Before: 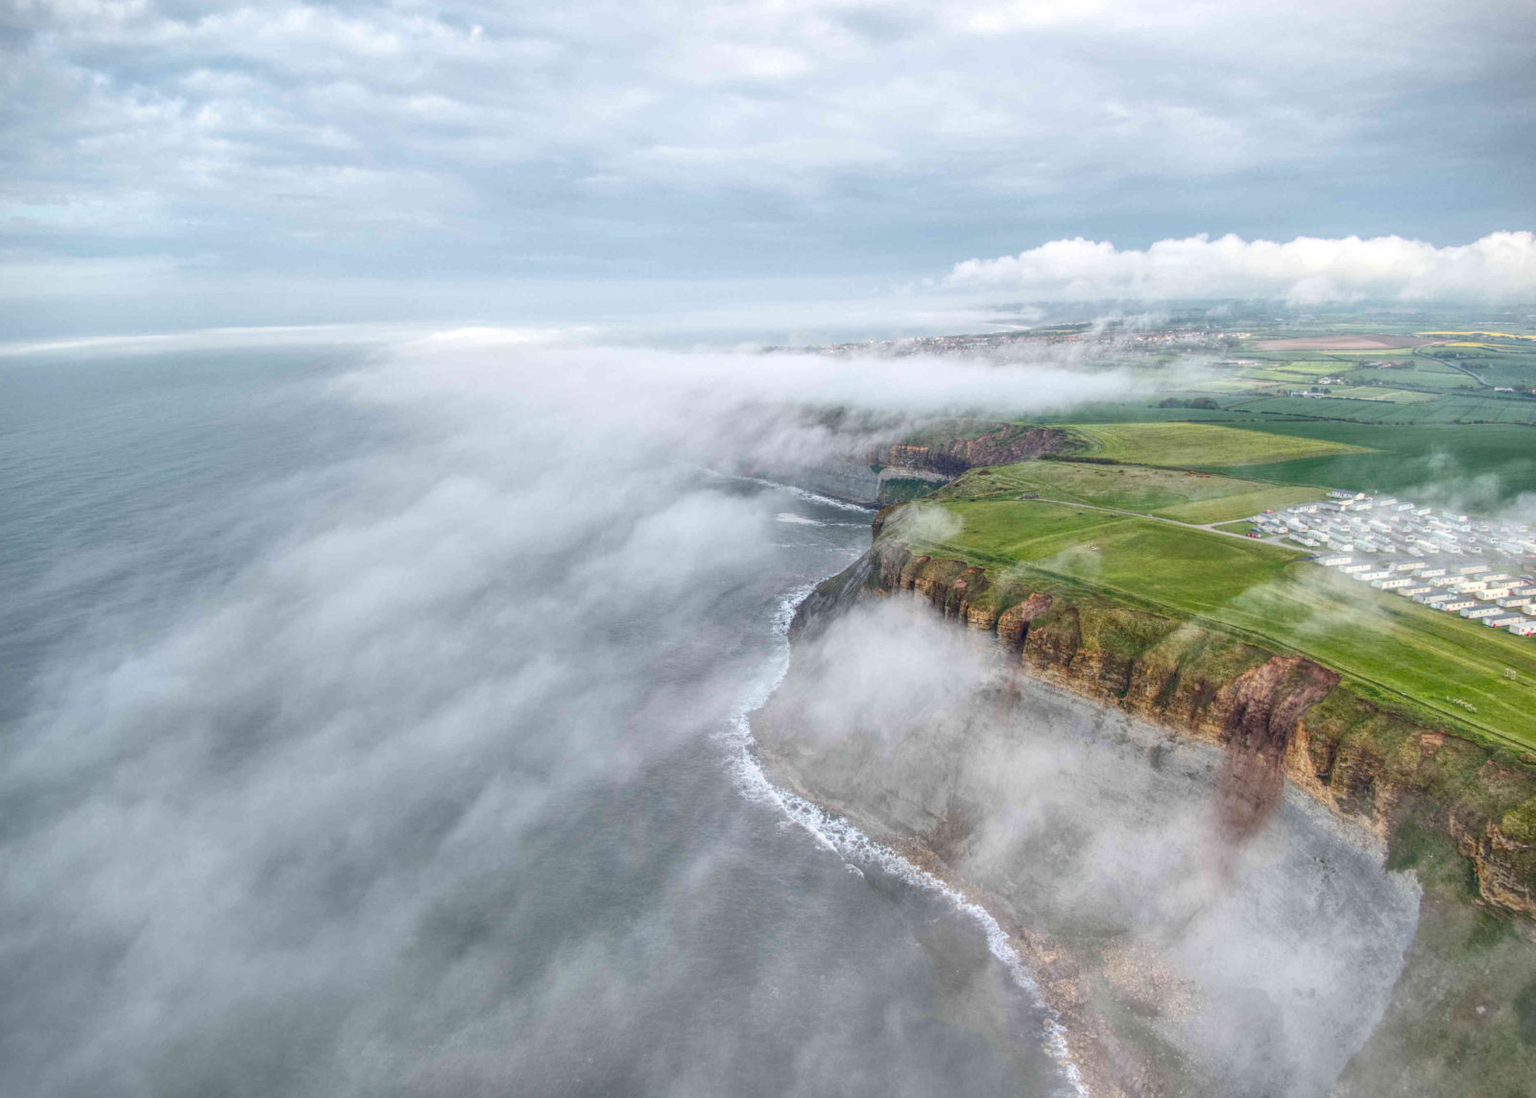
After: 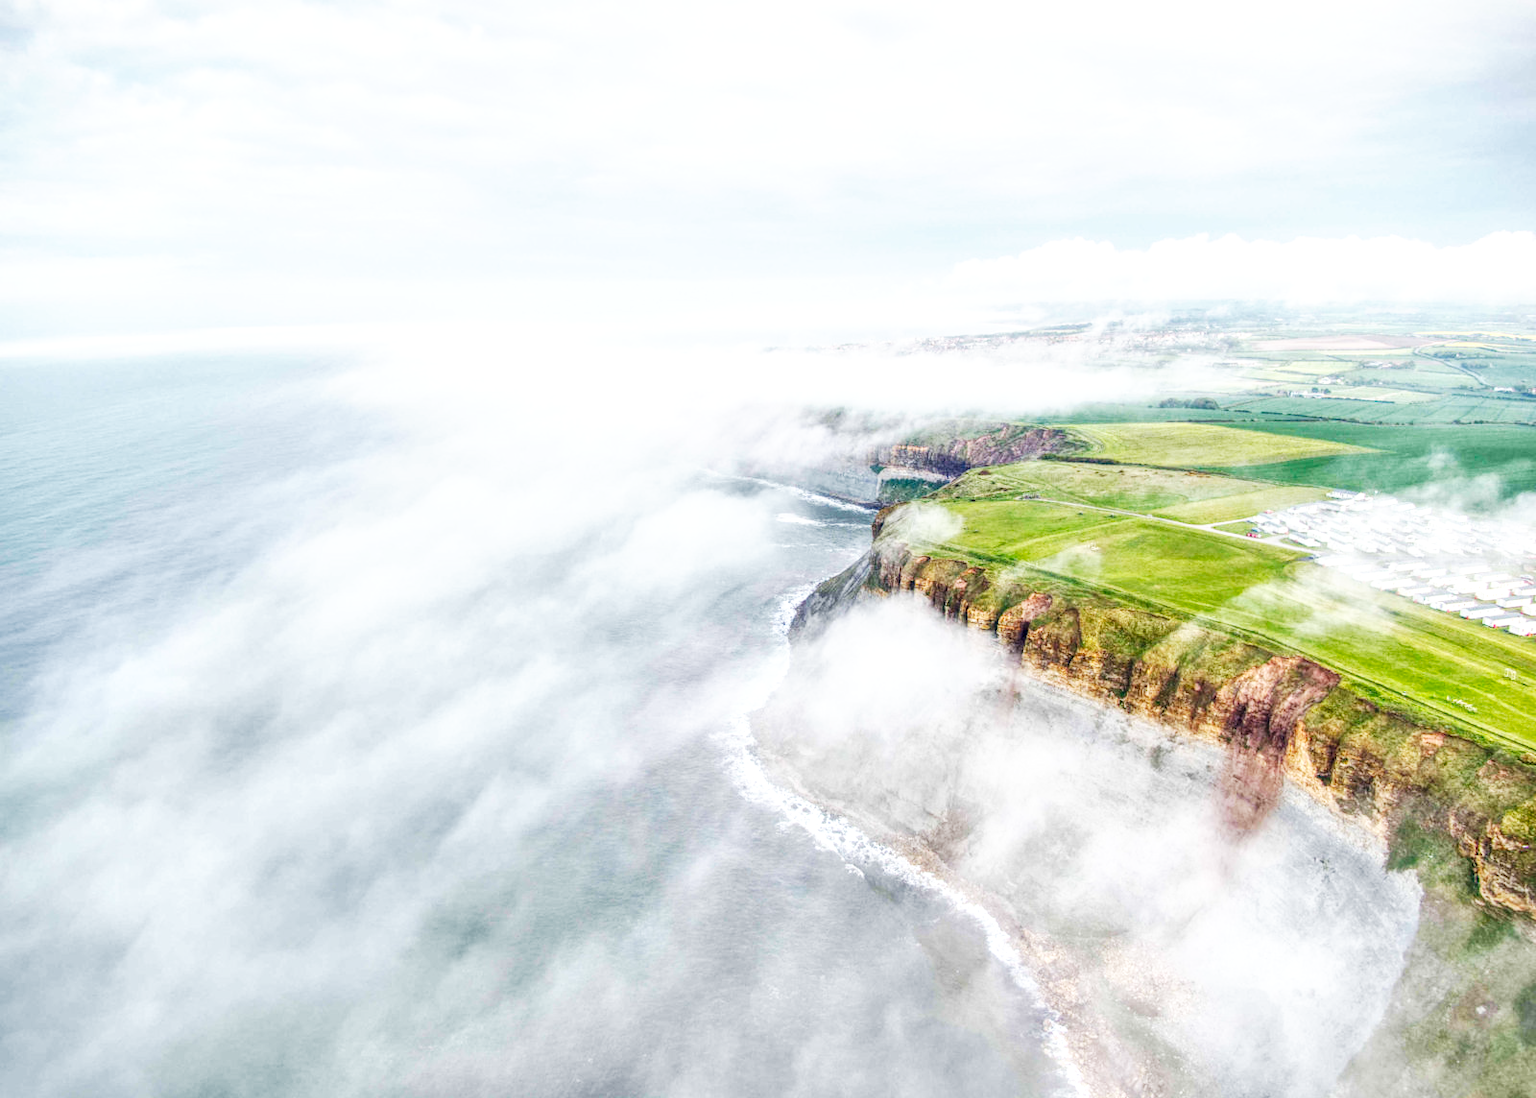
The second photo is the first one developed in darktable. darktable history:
base curve: curves: ch0 [(0, 0) (0.007, 0.004) (0.027, 0.03) (0.046, 0.07) (0.207, 0.54) (0.442, 0.872) (0.673, 0.972) (1, 1)], preserve colors none
local contrast: highlights 100%, shadows 100%, detail 120%, midtone range 0.2
